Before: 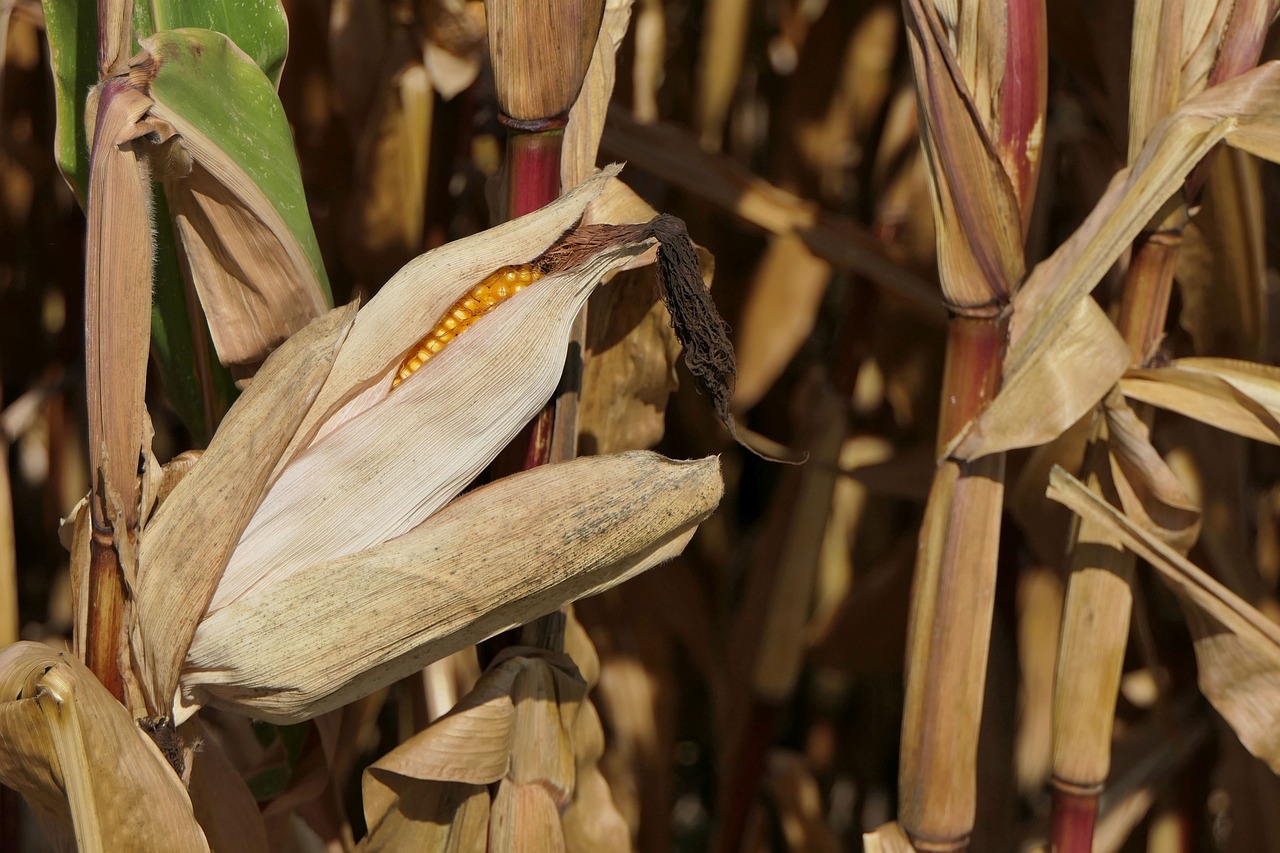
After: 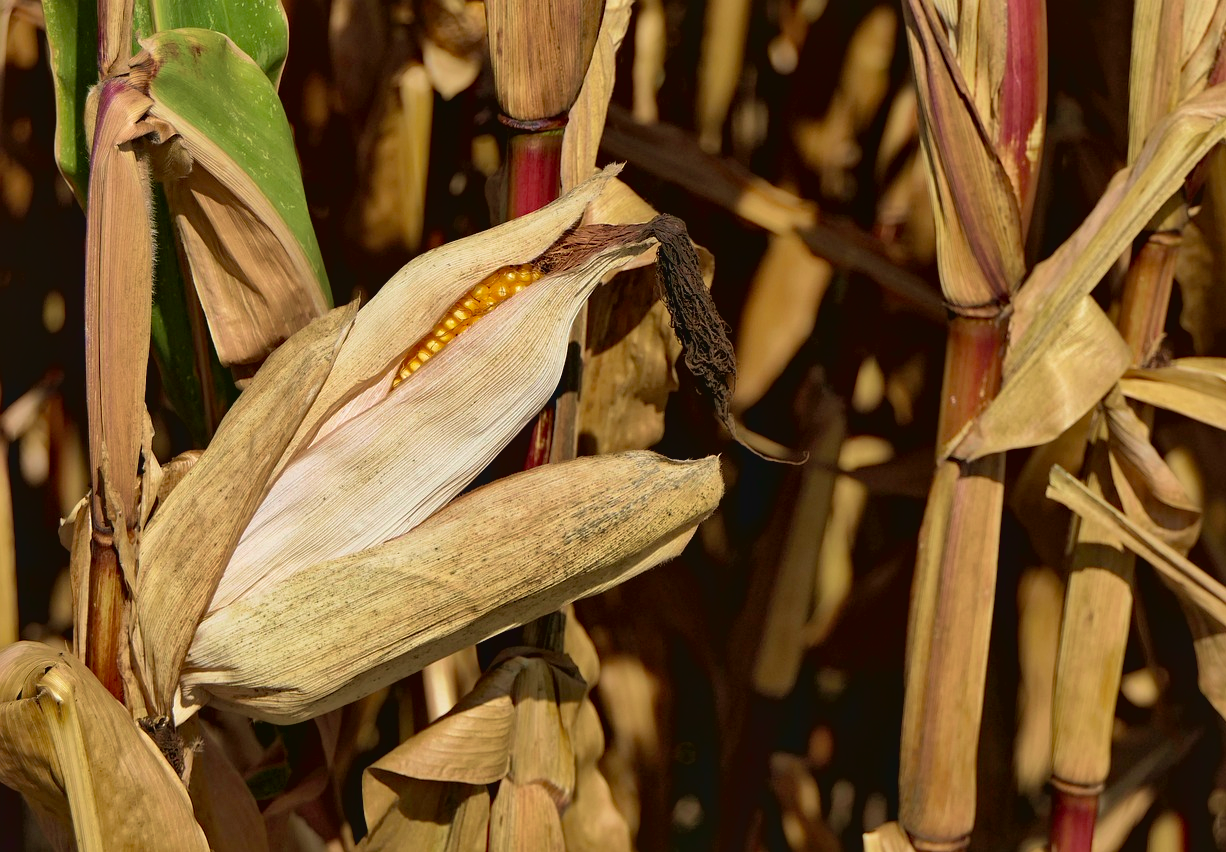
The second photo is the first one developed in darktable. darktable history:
crop: right 4.189%, bottom 0.02%
haze removal: compatibility mode true, adaptive false
shadows and highlights: shadows -13.39, white point adjustment 4.15, highlights 26.77
local contrast: mode bilateral grid, contrast 20, coarseness 51, detail 150%, midtone range 0.2
contrast brightness saturation: contrast -0.095, brightness 0.051, saturation 0.082
exposure: black level correction 0.009, exposure -0.165 EV, compensate exposure bias true, compensate highlight preservation false
velvia: strength 45.17%
